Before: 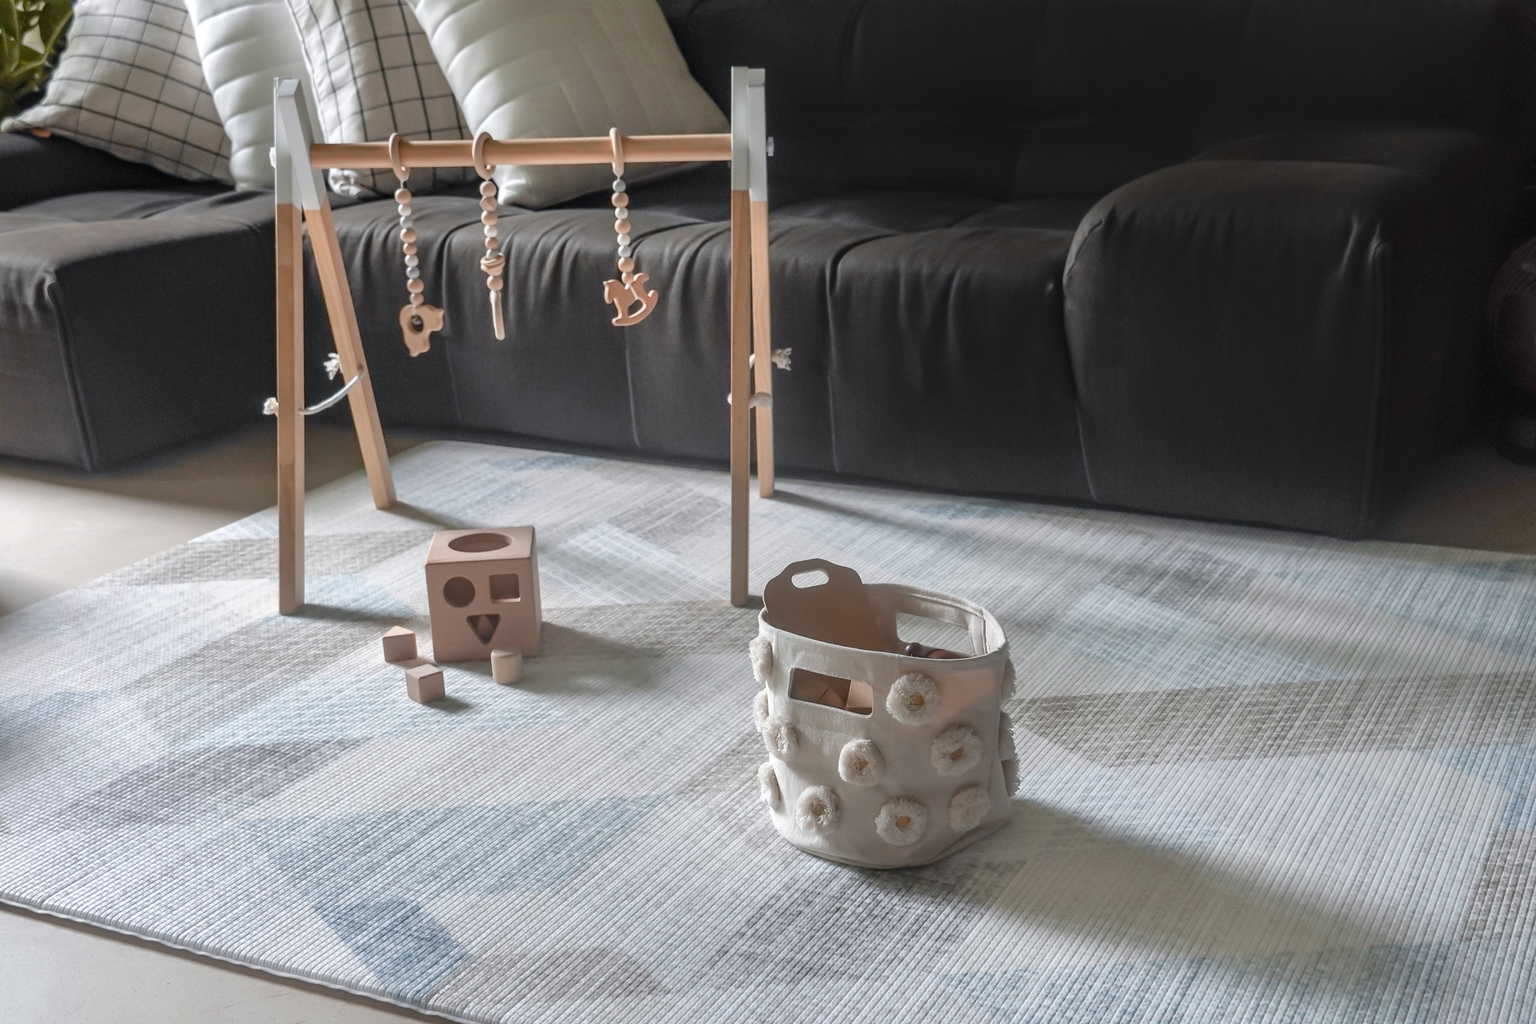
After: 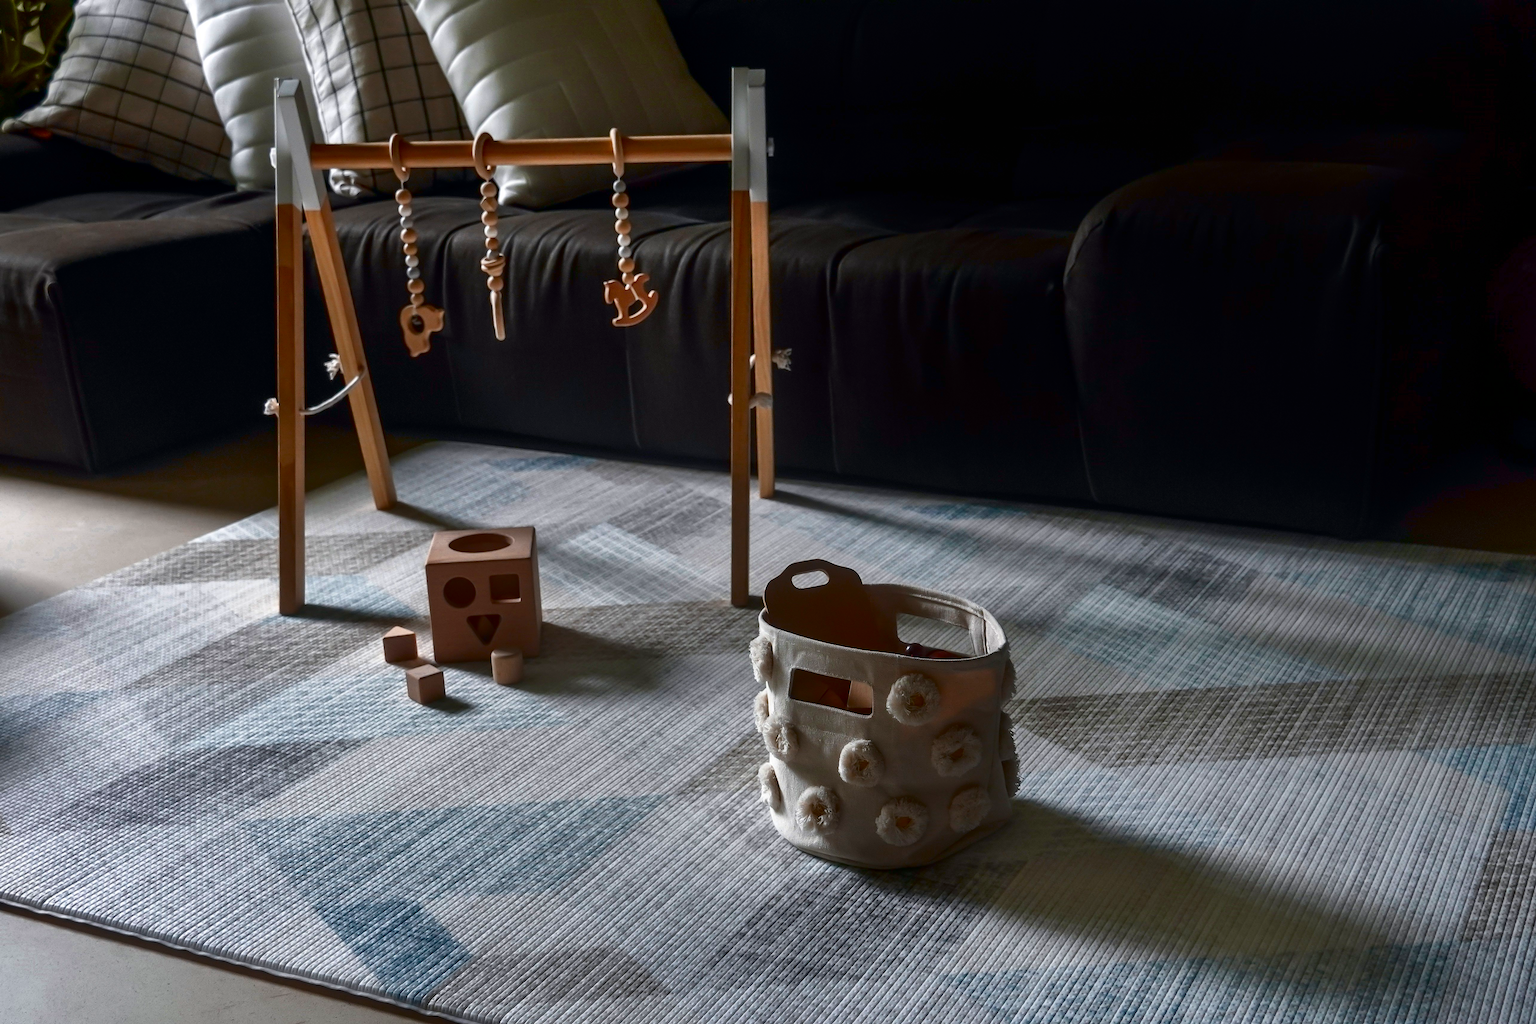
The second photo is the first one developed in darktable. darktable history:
contrast brightness saturation: contrast 0.09, brightness -0.59, saturation 0.17
color balance rgb: perceptual saturation grading › global saturation 25%, global vibrance 20%
base curve: curves: ch0 [(0, 0) (0.297, 0.298) (1, 1)], preserve colors none
